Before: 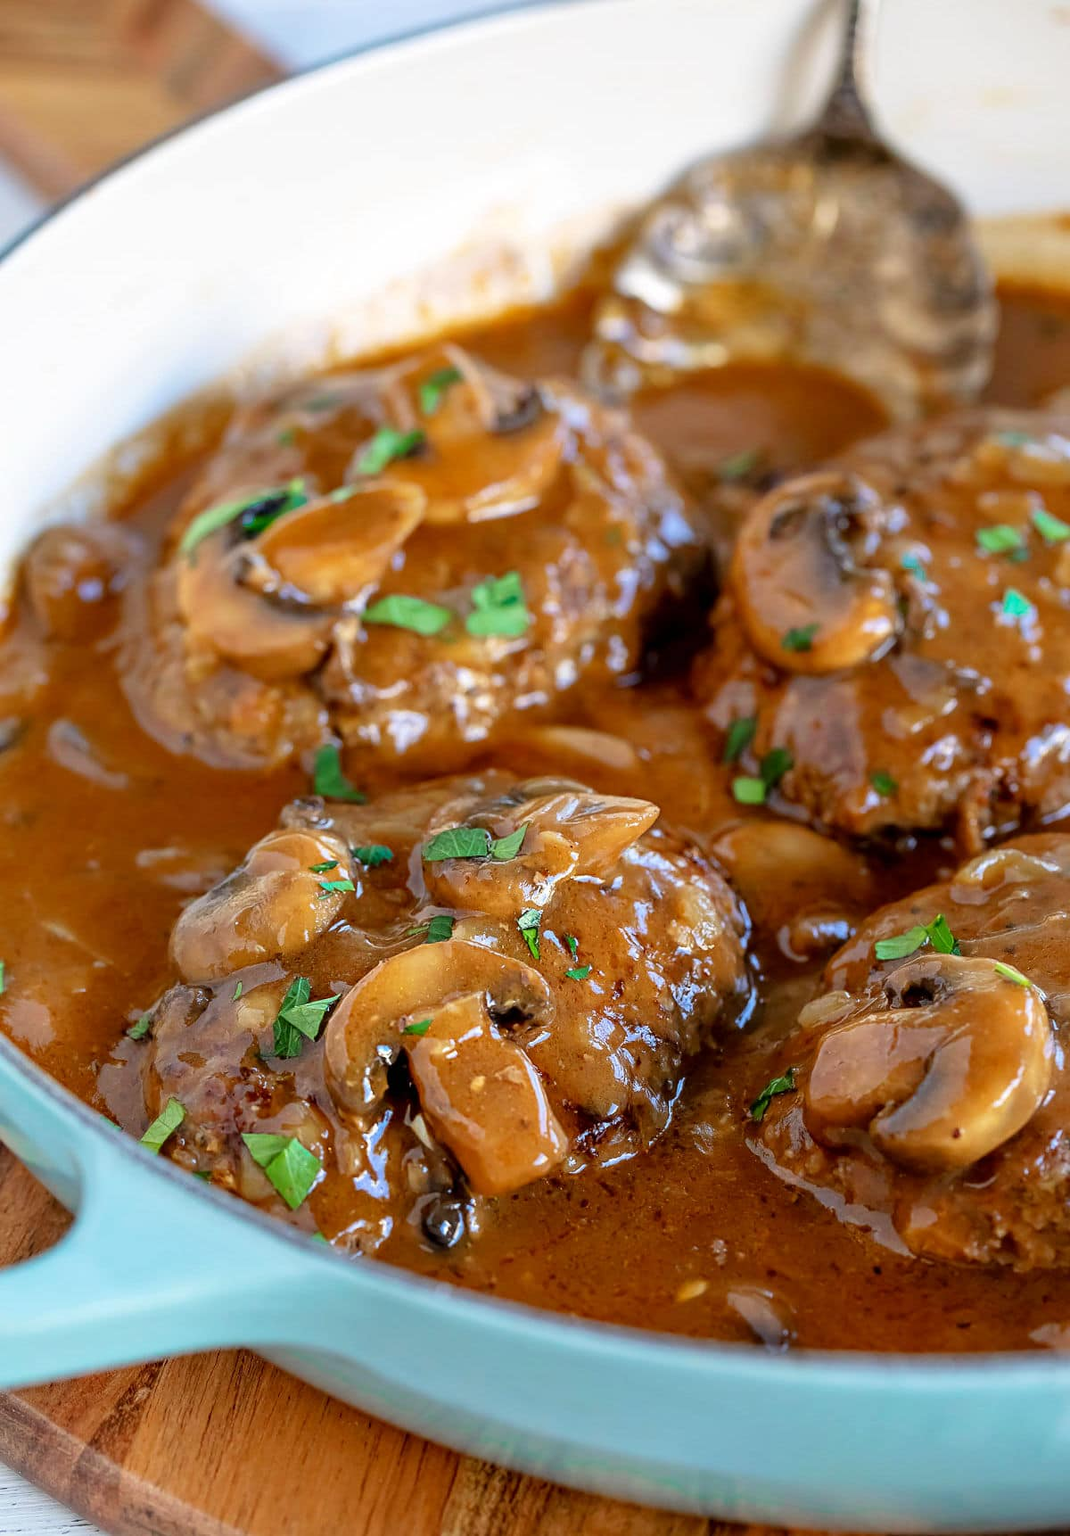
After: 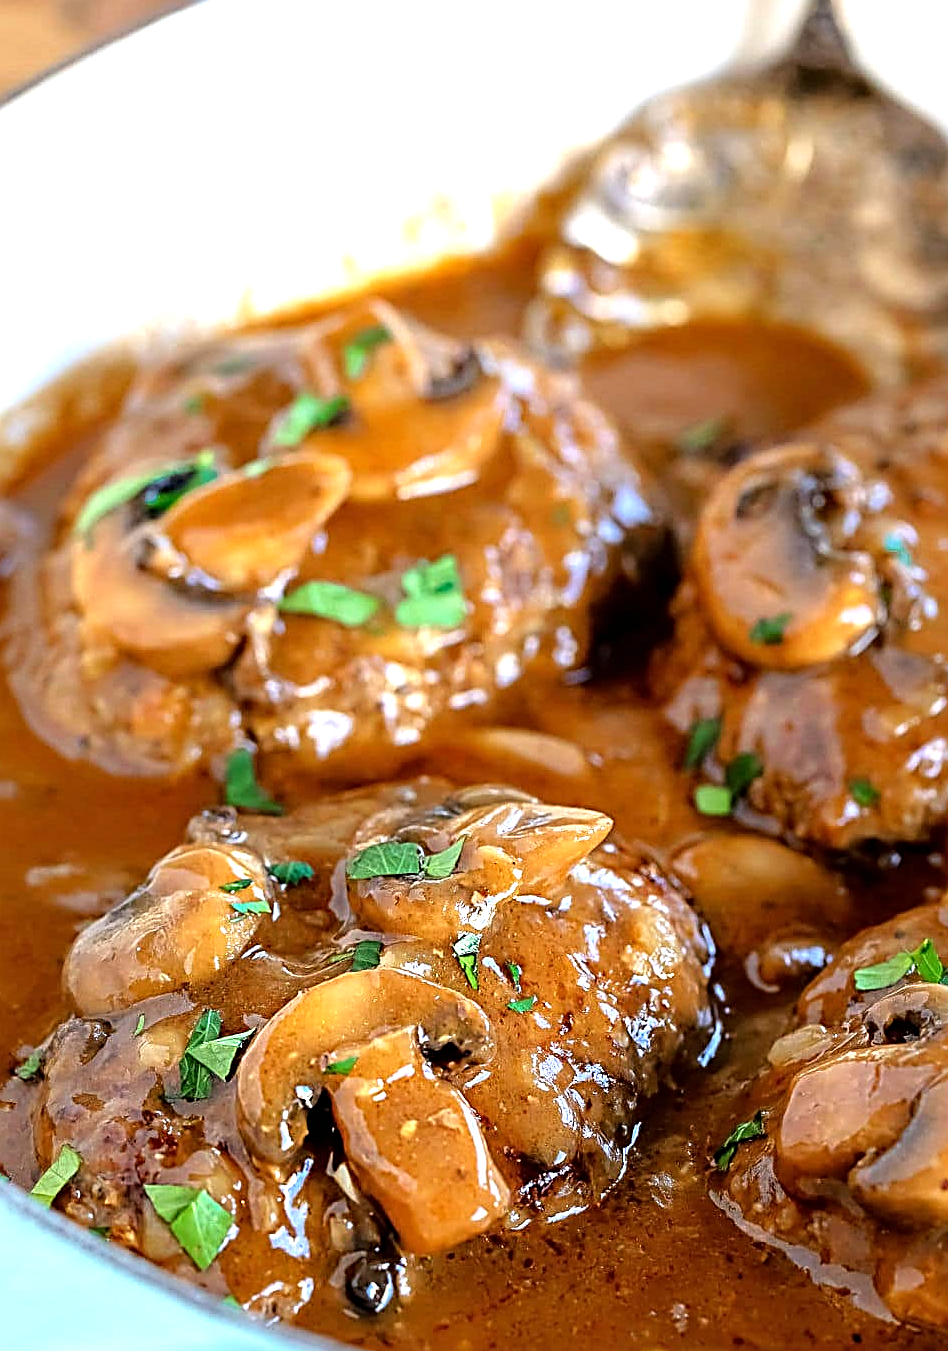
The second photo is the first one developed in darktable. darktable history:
tone equalizer: -8 EV -0.724 EV, -7 EV -0.696 EV, -6 EV -0.595 EV, -5 EV -0.425 EV, -3 EV 0.392 EV, -2 EV 0.6 EV, -1 EV 0.679 EV, +0 EV 0.774 EV, mask exposure compensation -0.486 EV
crop and rotate: left 10.595%, top 5.034%, right 10.399%, bottom 16.51%
sharpen: radius 2.796, amount 0.722
